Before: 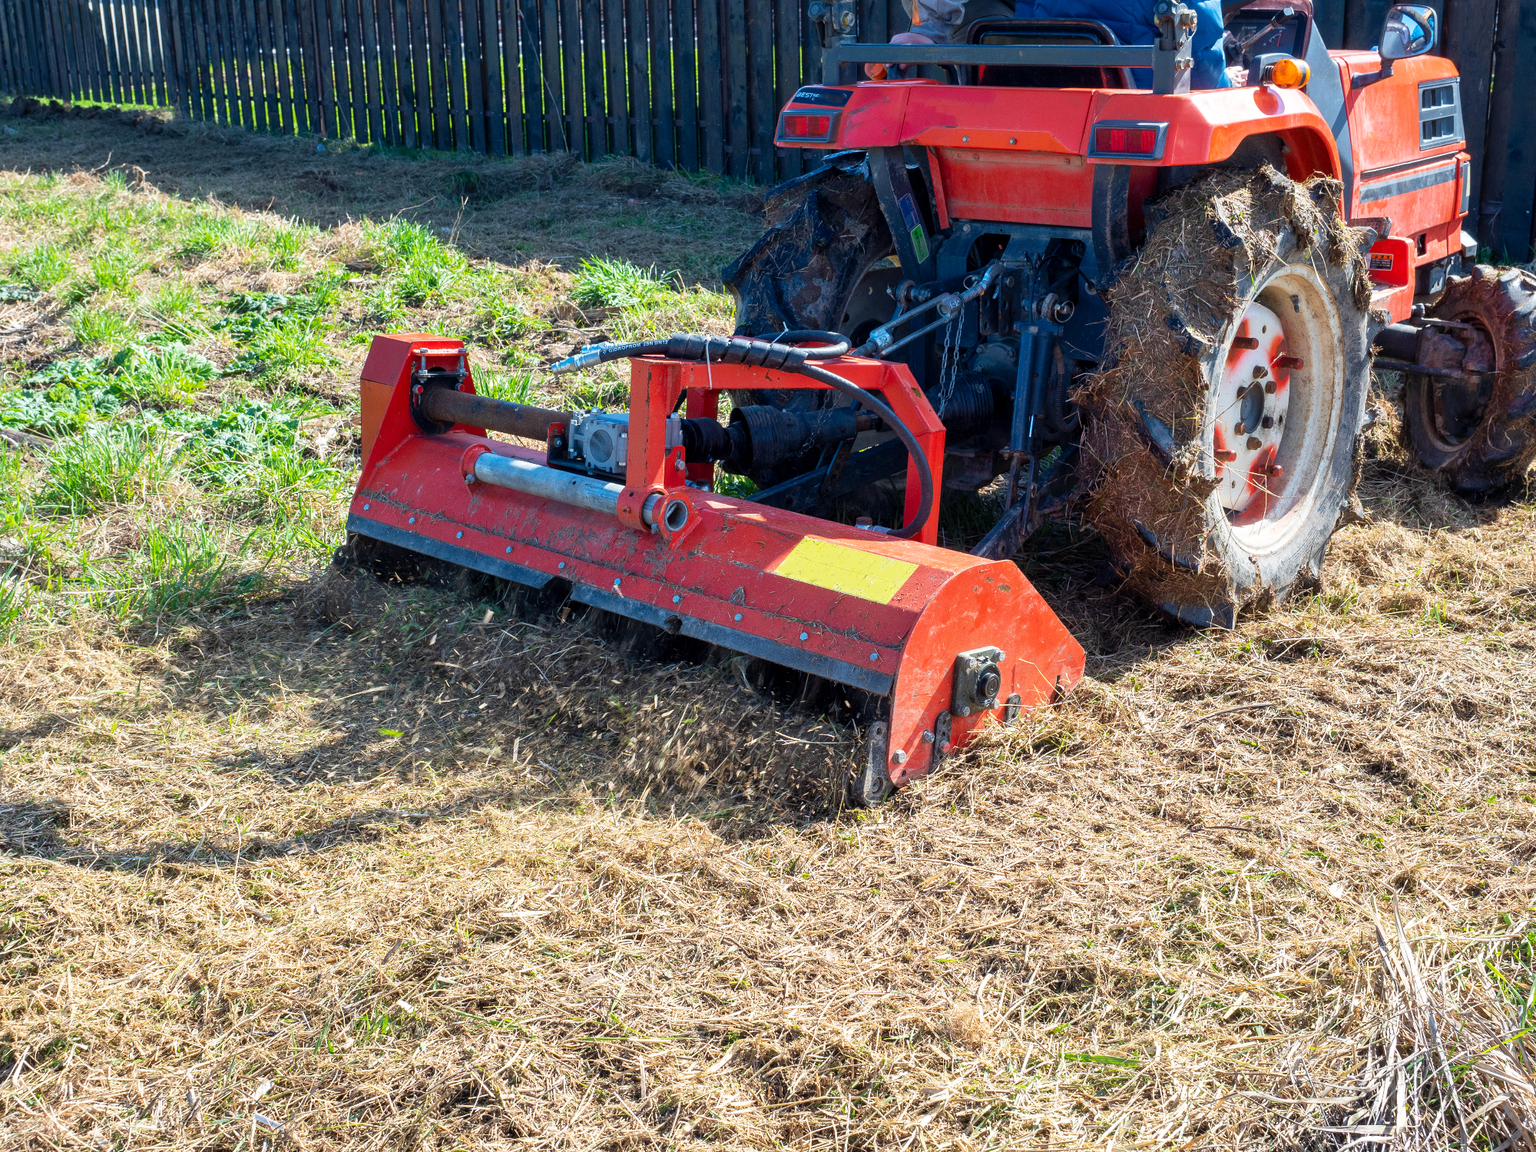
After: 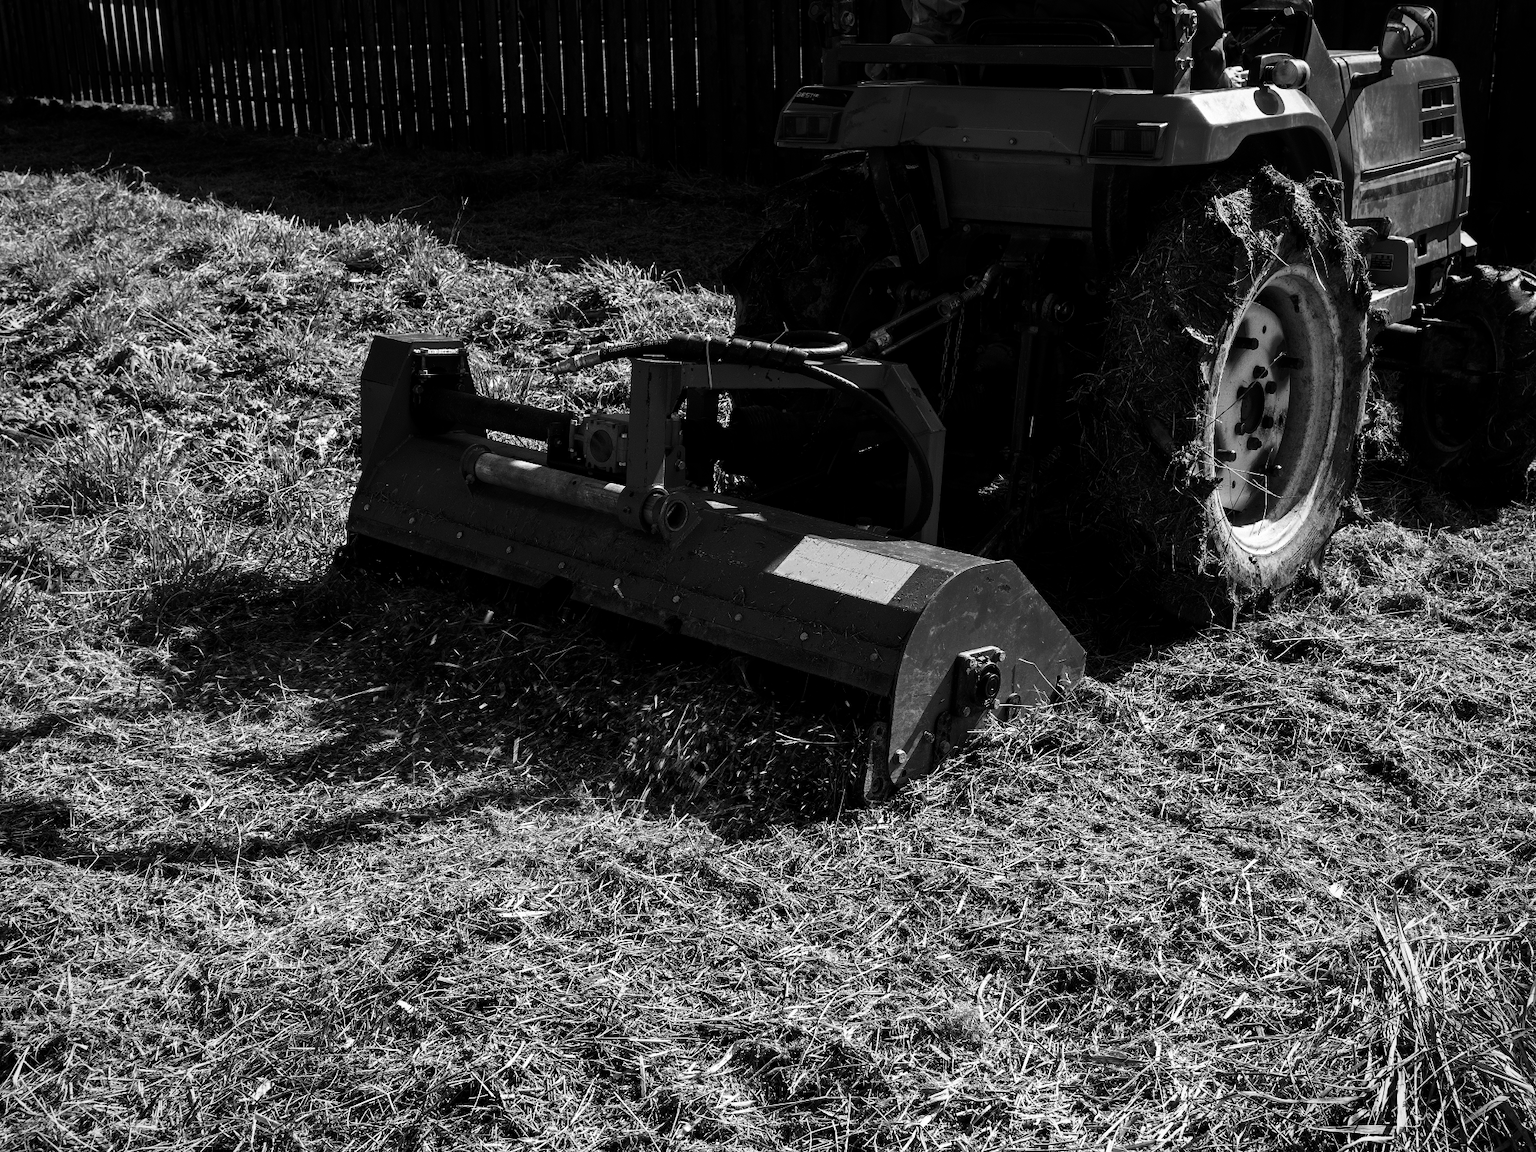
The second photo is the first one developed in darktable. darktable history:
vignetting: fall-off radius 93.87%
contrast brightness saturation: contrast 0.02, brightness -1, saturation -1
